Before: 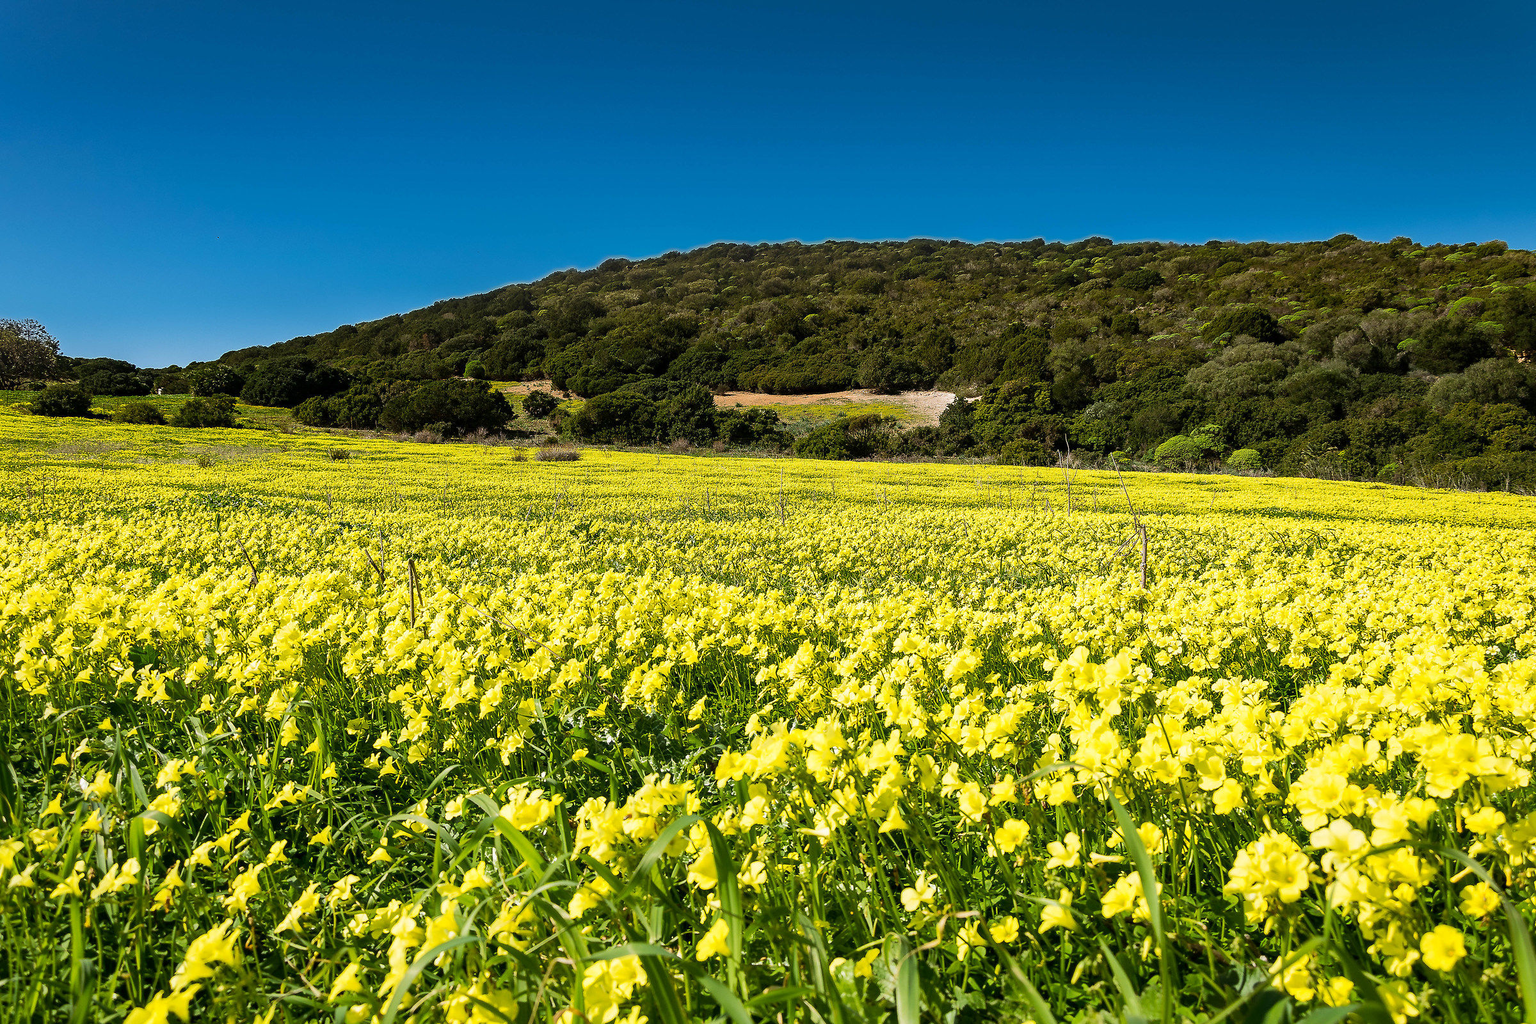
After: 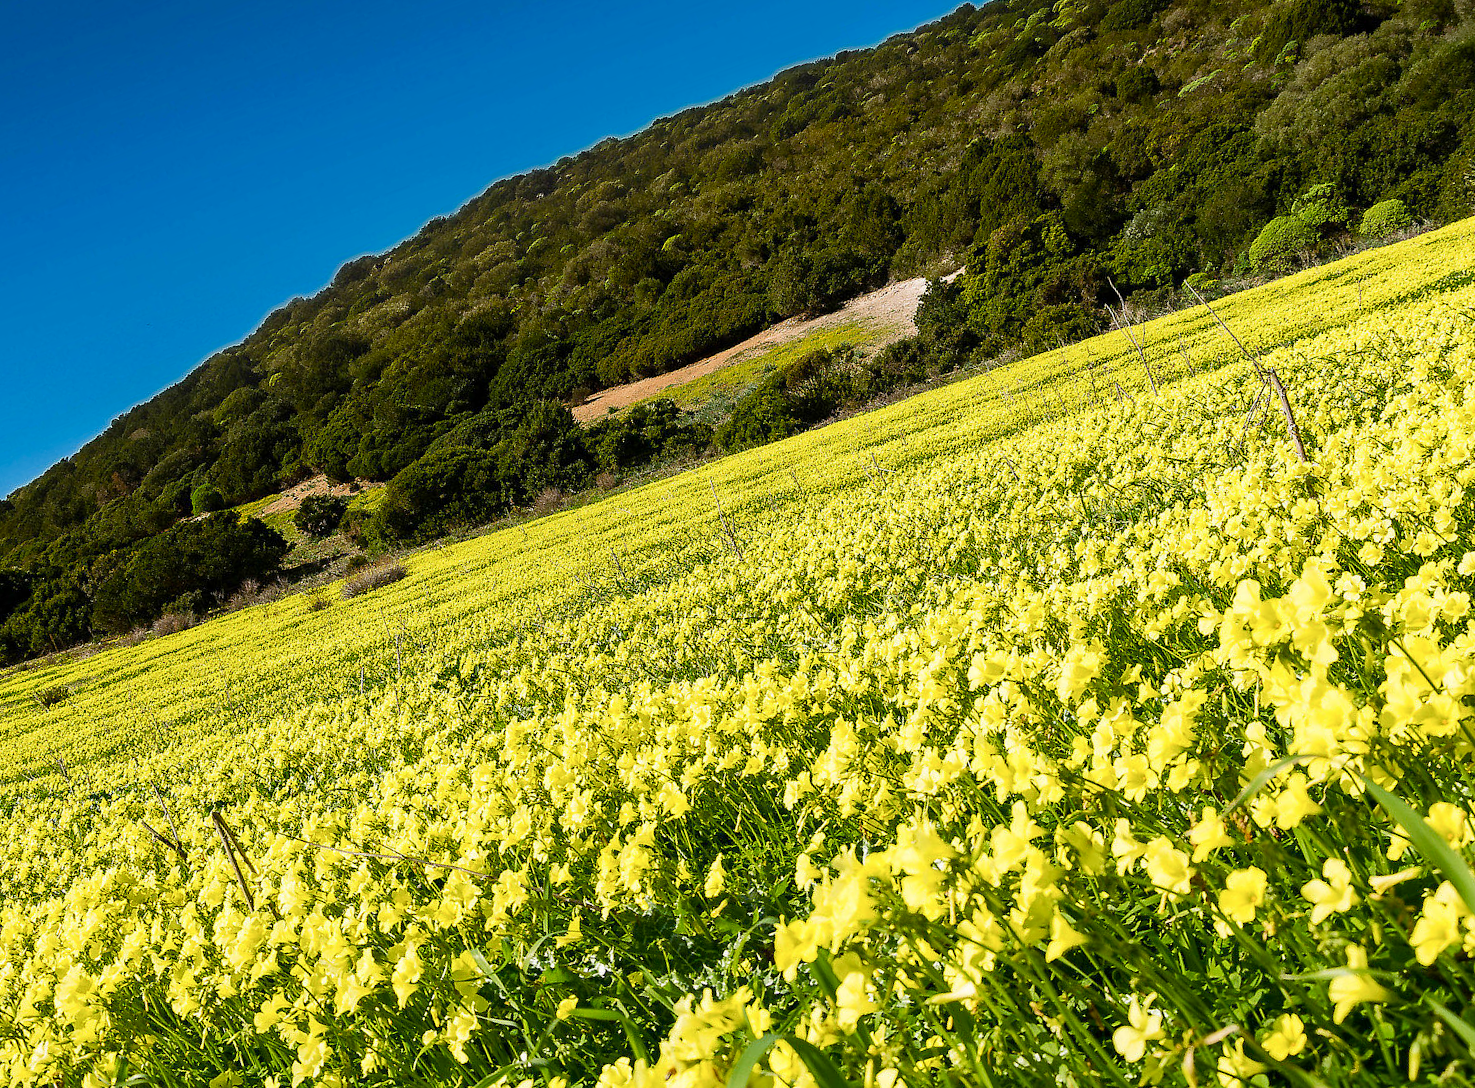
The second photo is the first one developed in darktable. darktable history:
color balance rgb: perceptual saturation grading › global saturation 20%, perceptual saturation grading › highlights -25.6%, perceptual saturation grading › shadows 23.916%
crop and rotate: angle 20.04°, left 6.868%, right 3.778%, bottom 1.129%
